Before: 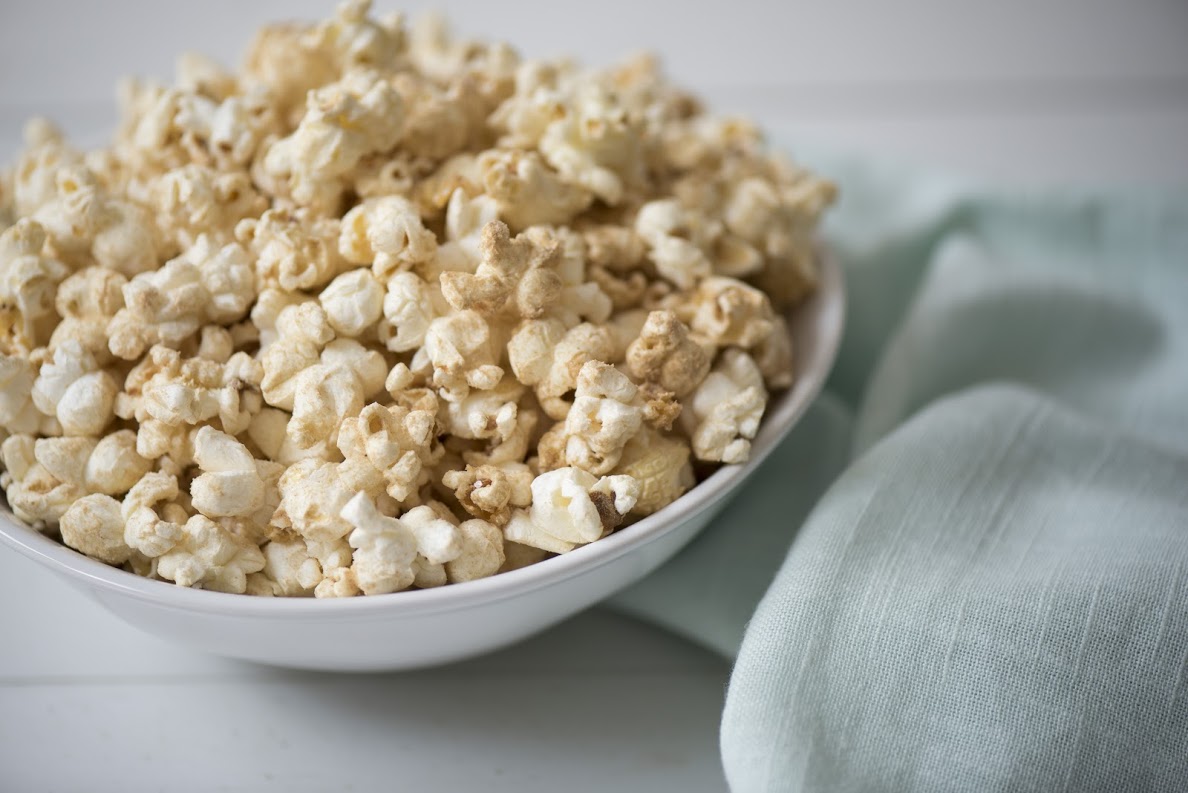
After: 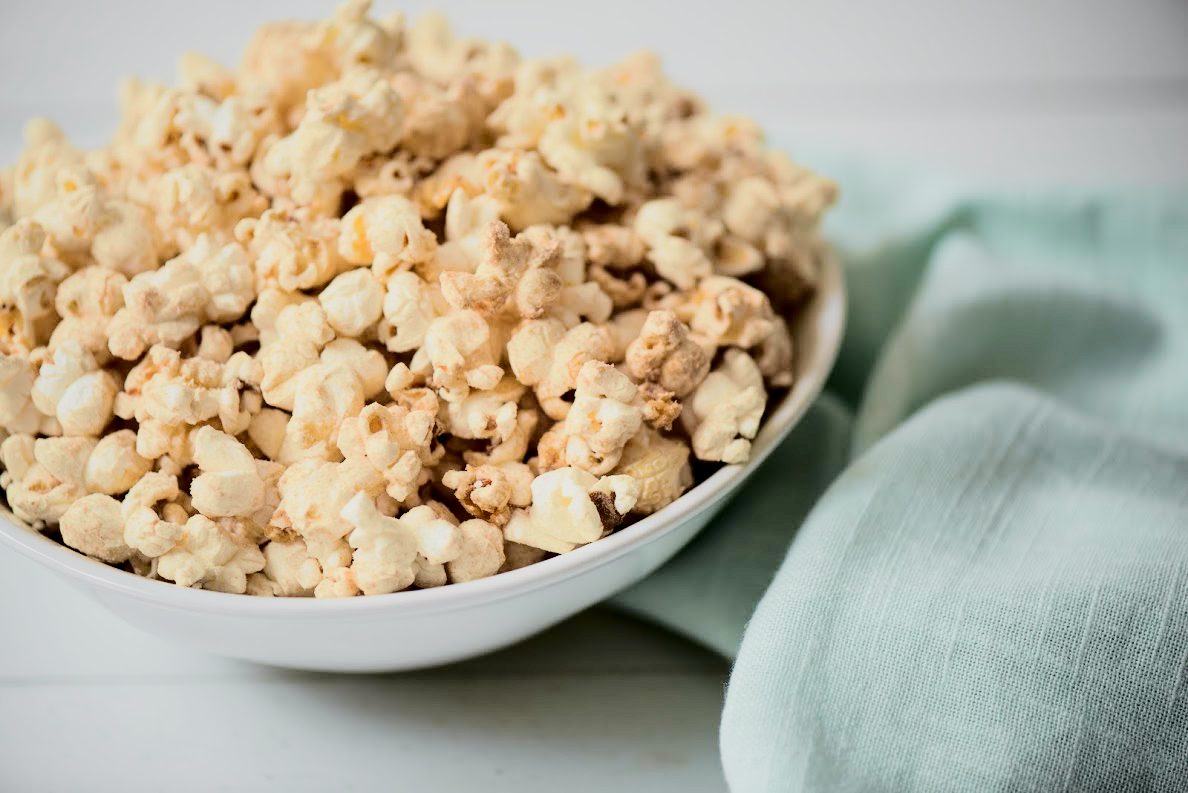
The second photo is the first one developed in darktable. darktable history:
filmic rgb: black relative exposure -5 EV, white relative exposure 3.5 EV, hardness 3.19, contrast 1.2, highlights saturation mix -30%
local contrast: highlights 100%, shadows 100%, detail 120%, midtone range 0.2
tone curve: curves: ch0 [(0, 0.006) (0.184, 0.117) (0.405, 0.46) (0.456, 0.528) (0.634, 0.728) (0.877, 0.89) (0.984, 0.935)]; ch1 [(0, 0) (0.443, 0.43) (0.492, 0.489) (0.566, 0.579) (0.595, 0.625) (0.608, 0.667) (0.65, 0.729) (1, 1)]; ch2 [(0, 0) (0.33, 0.301) (0.421, 0.443) (0.447, 0.489) (0.492, 0.498) (0.537, 0.583) (0.586, 0.591) (0.663, 0.686) (1, 1)], color space Lab, independent channels, preserve colors none
